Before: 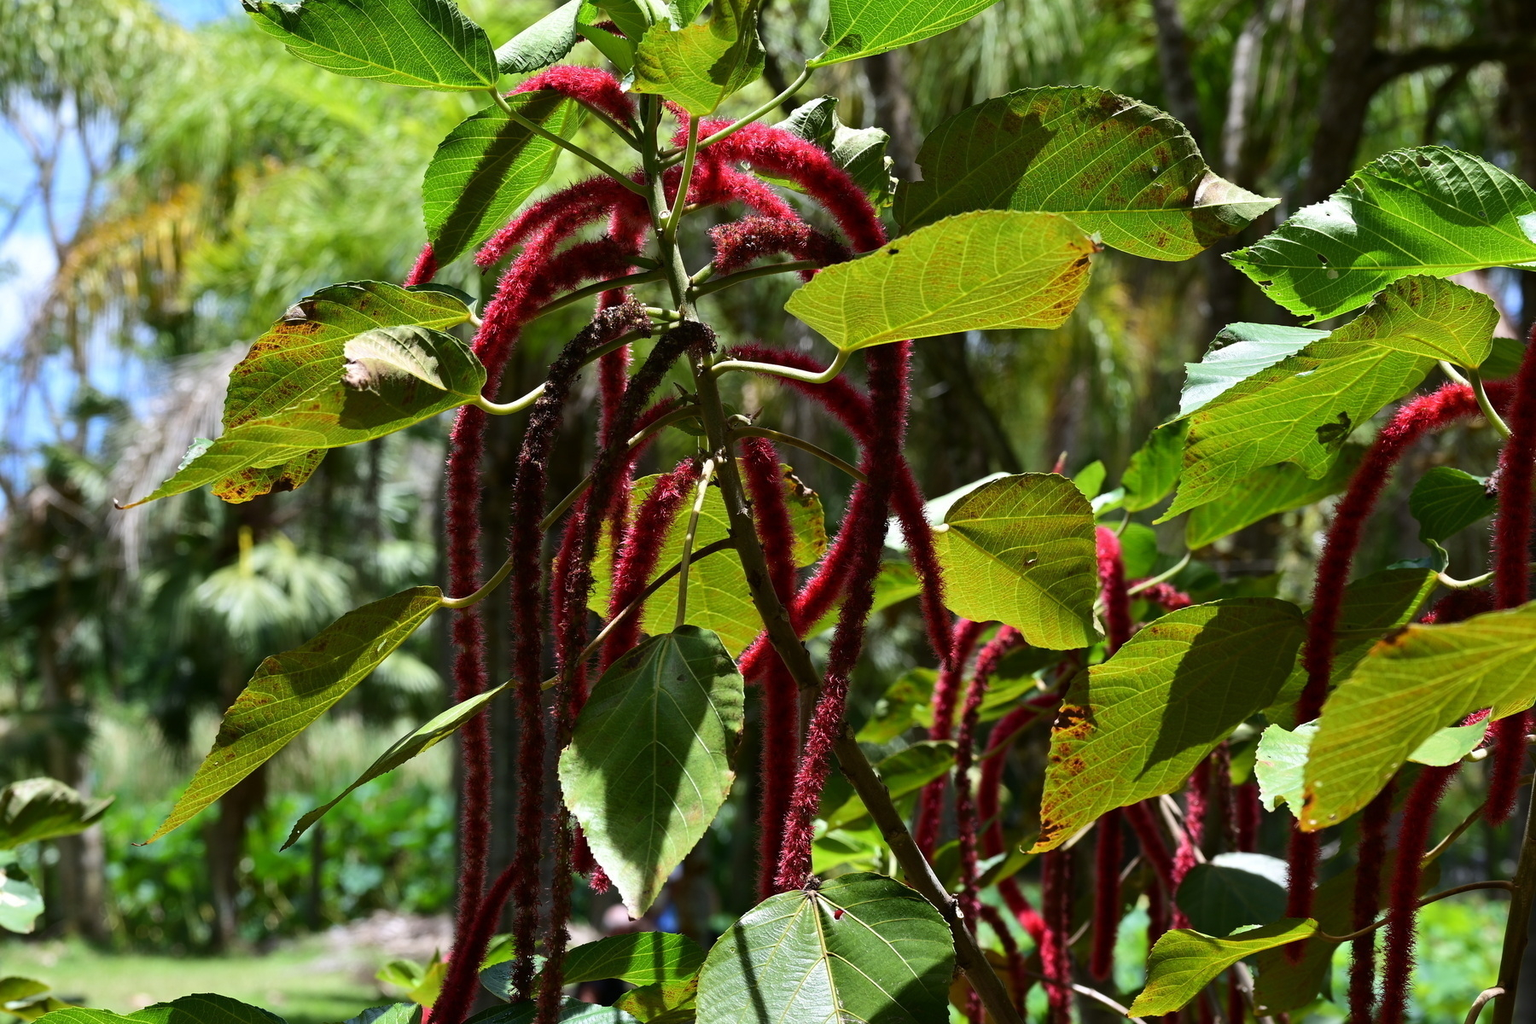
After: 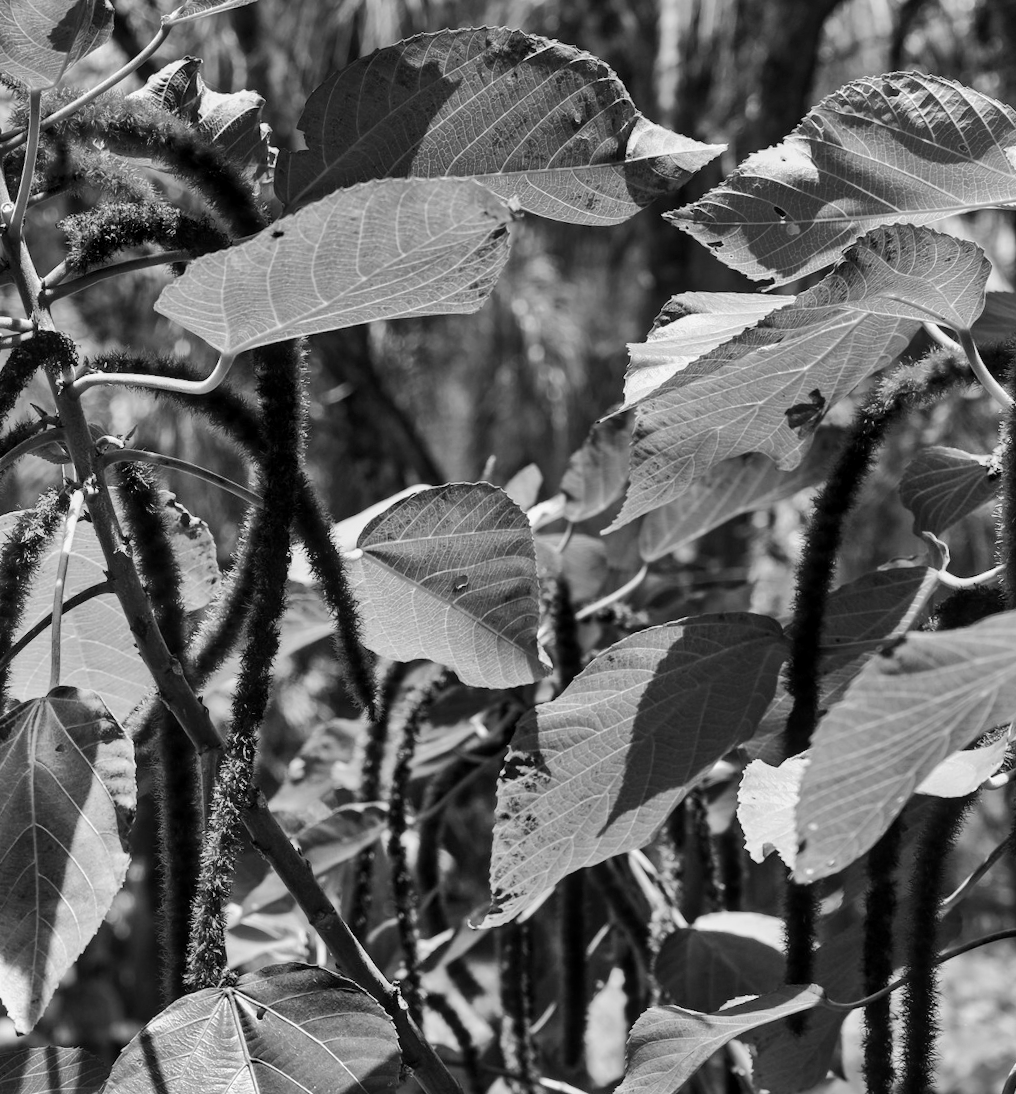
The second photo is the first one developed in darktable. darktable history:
shadows and highlights: radius 123.98, shadows 100, white point adjustment -3, highlights -100, highlights color adjustment 89.84%, soften with gaussian
local contrast: on, module defaults
crop: left 41.402%
monochrome: on, module defaults
rotate and perspective: rotation -3.52°, crop left 0.036, crop right 0.964, crop top 0.081, crop bottom 0.919
color balance rgb: perceptual saturation grading › global saturation 24.74%, perceptual saturation grading › highlights -51.22%, perceptual saturation grading › mid-tones 19.16%, perceptual saturation grading › shadows 60.98%, global vibrance 50%
white balance: red 1, blue 1
